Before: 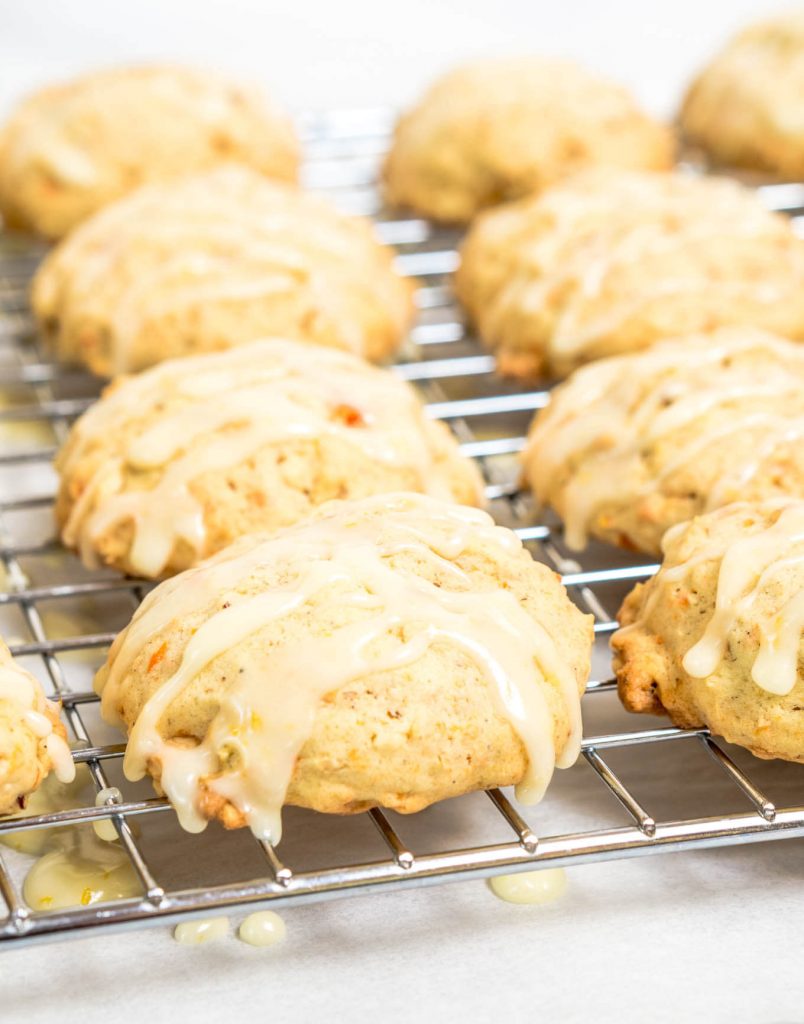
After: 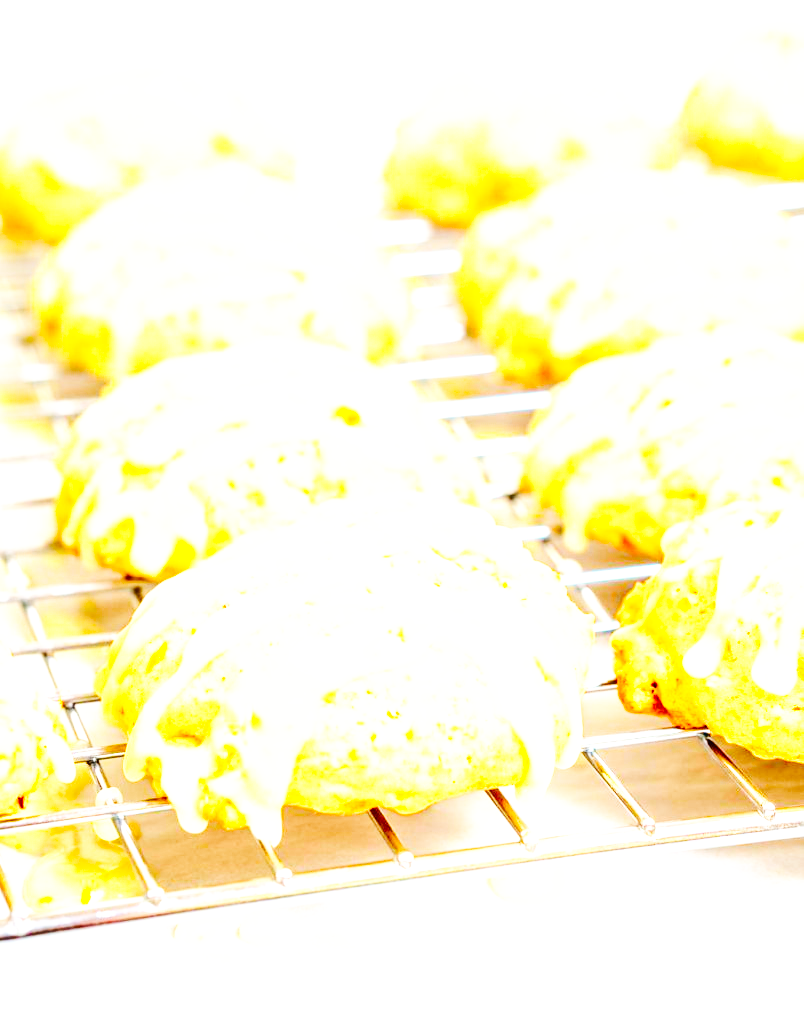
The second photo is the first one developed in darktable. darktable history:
color balance rgb: perceptual saturation grading › global saturation 19.279%, perceptual brilliance grading › global brilliance 2.84%, perceptual brilliance grading › highlights -3.029%, perceptual brilliance grading › shadows 2.589%, global vibrance 20%
base curve: curves: ch0 [(0, 0.003) (0.001, 0.002) (0.006, 0.004) (0.02, 0.022) (0.048, 0.086) (0.094, 0.234) (0.162, 0.431) (0.258, 0.629) (0.385, 0.8) (0.548, 0.918) (0.751, 0.988) (1, 1)], preserve colors none
contrast brightness saturation: contrast 0.09, saturation 0.283
exposure: black level correction 0, exposure 1.101 EV, compensate exposure bias true, compensate highlight preservation false
